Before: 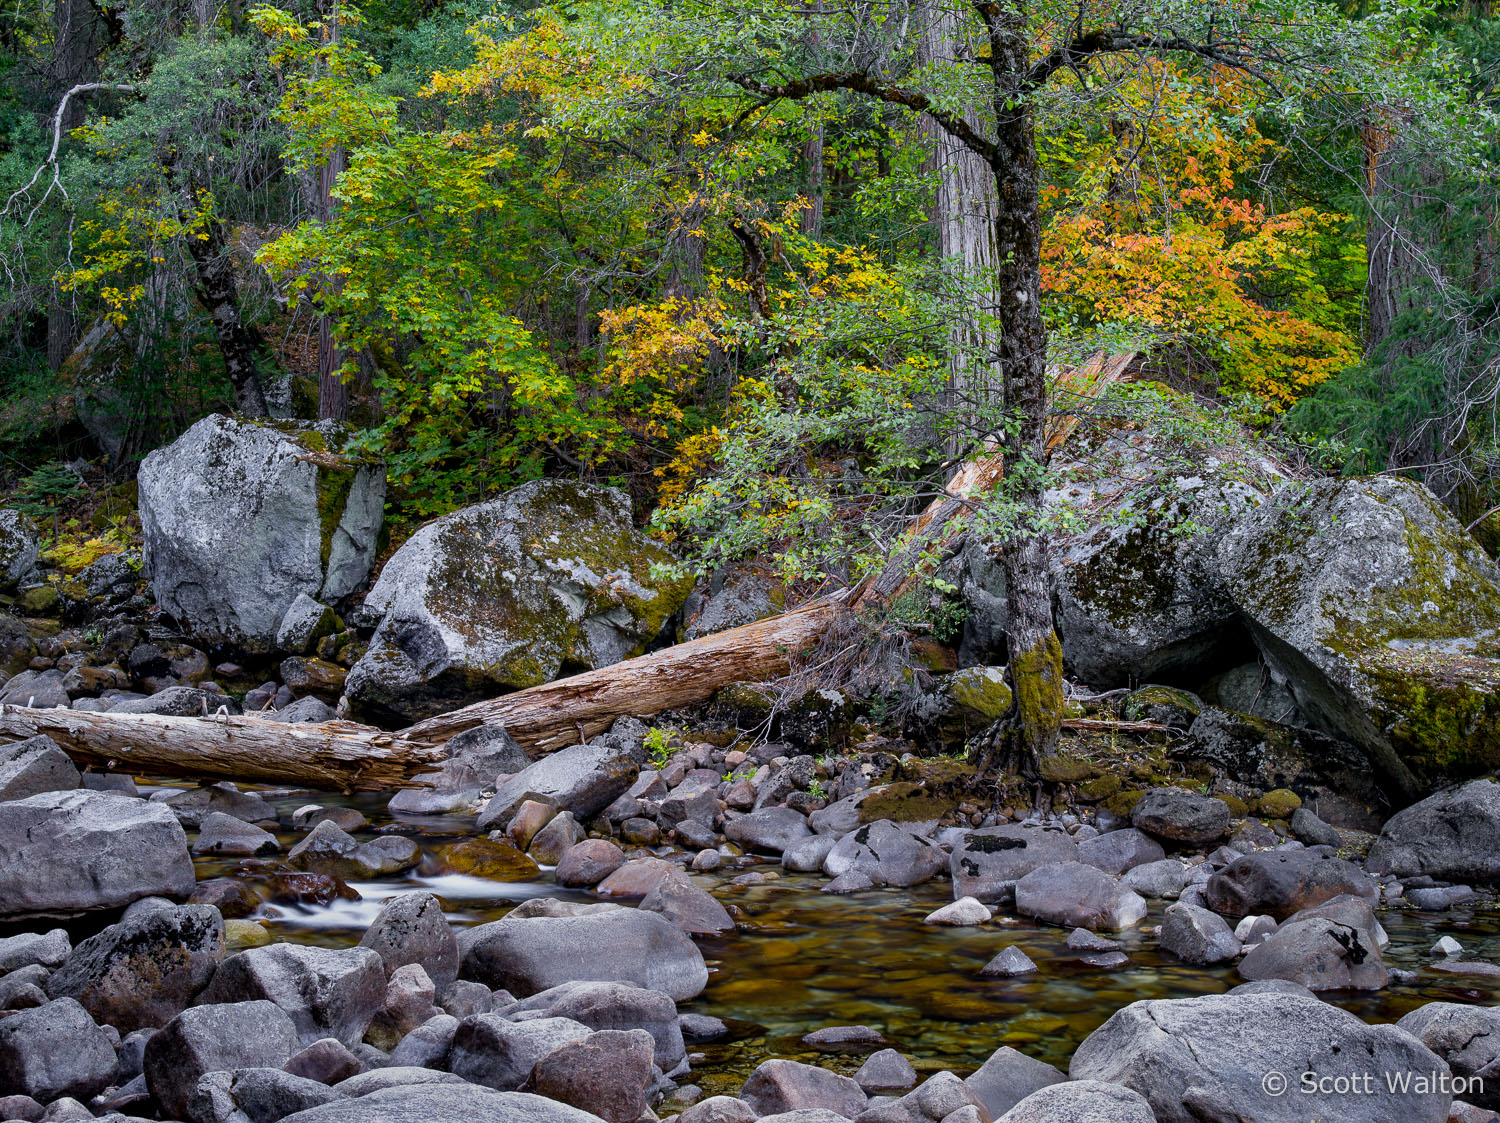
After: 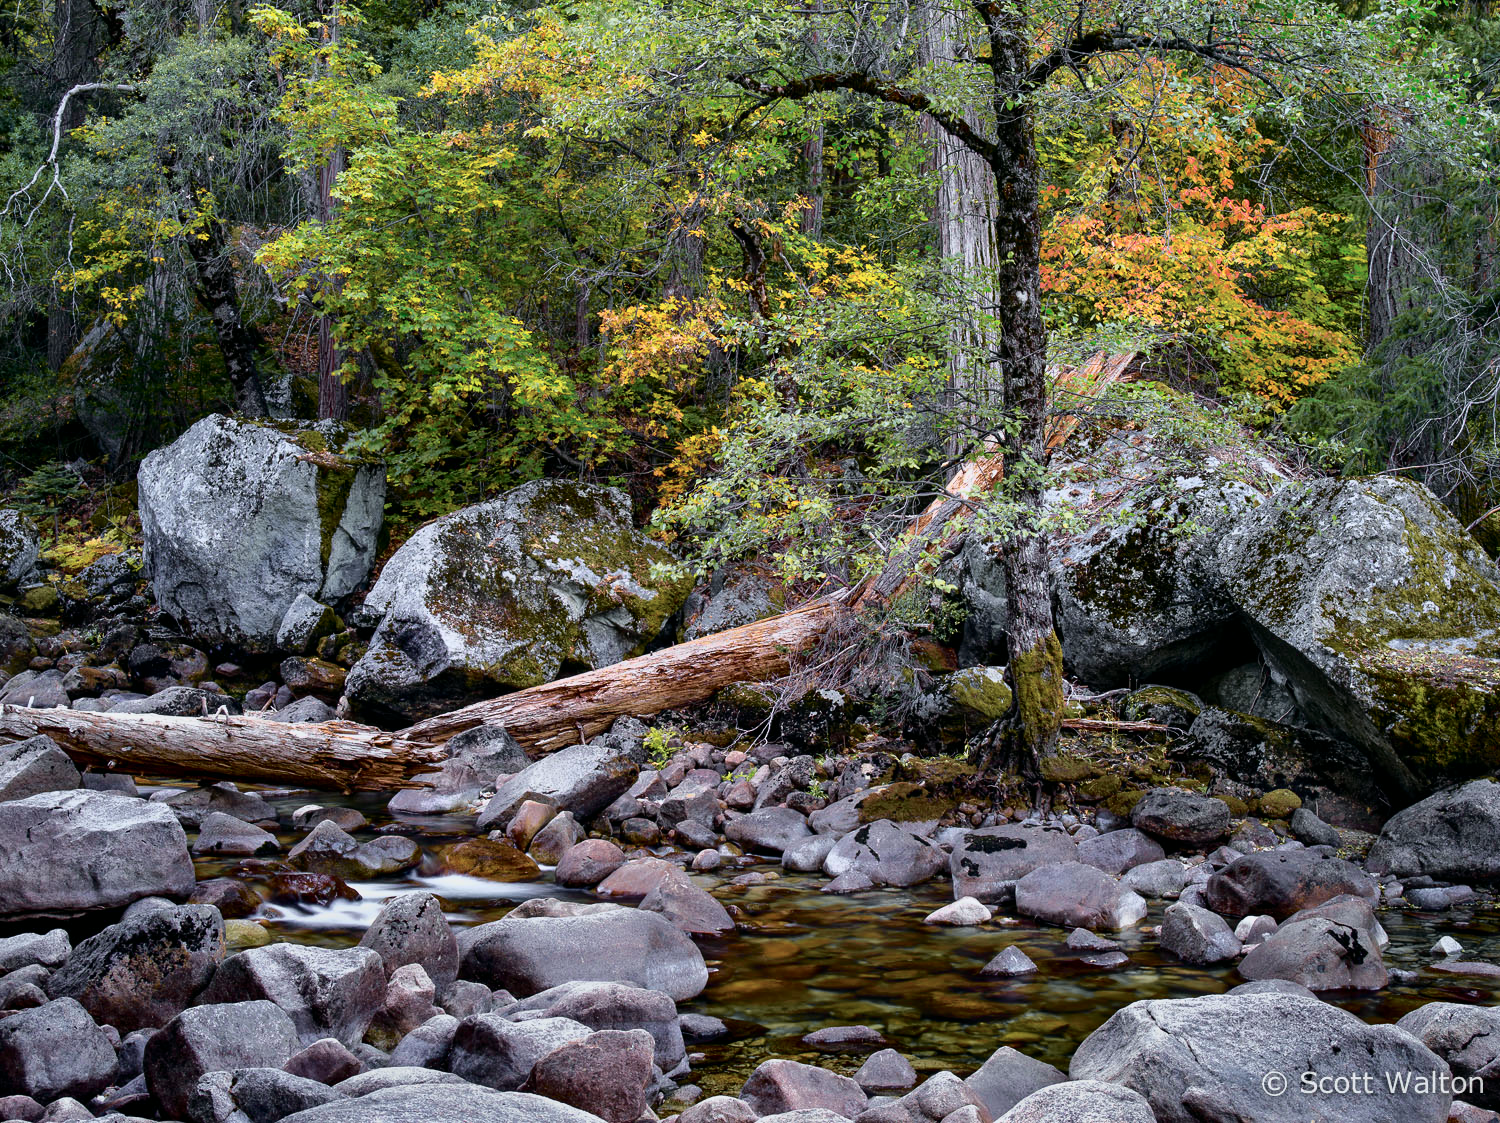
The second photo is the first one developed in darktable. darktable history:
tone curve: curves: ch0 [(0, 0) (0.105, 0.068) (0.195, 0.162) (0.283, 0.283) (0.384, 0.404) (0.485, 0.531) (0.638, 0.681) (0.795, 0.879) (1, 0.977)]; ch1 [(0, 0) (0.161, 0.092) (0.35, 0.33) (0.379, 0.401) (0.456, 0.469) (0.504, 0.5) (0.512, 0.514) (0.58, 0.597) (0.635, 0.646) (1, 1)]; ch2 [(0, 0) (0.371, 0.362) (0.437, 0.437) (0.5, 0.5) (0.53, 0.523) (0.56, 0.58) (0.622, 0.606) (1, 1)], color space Lab, independent channels, preserve colors none
